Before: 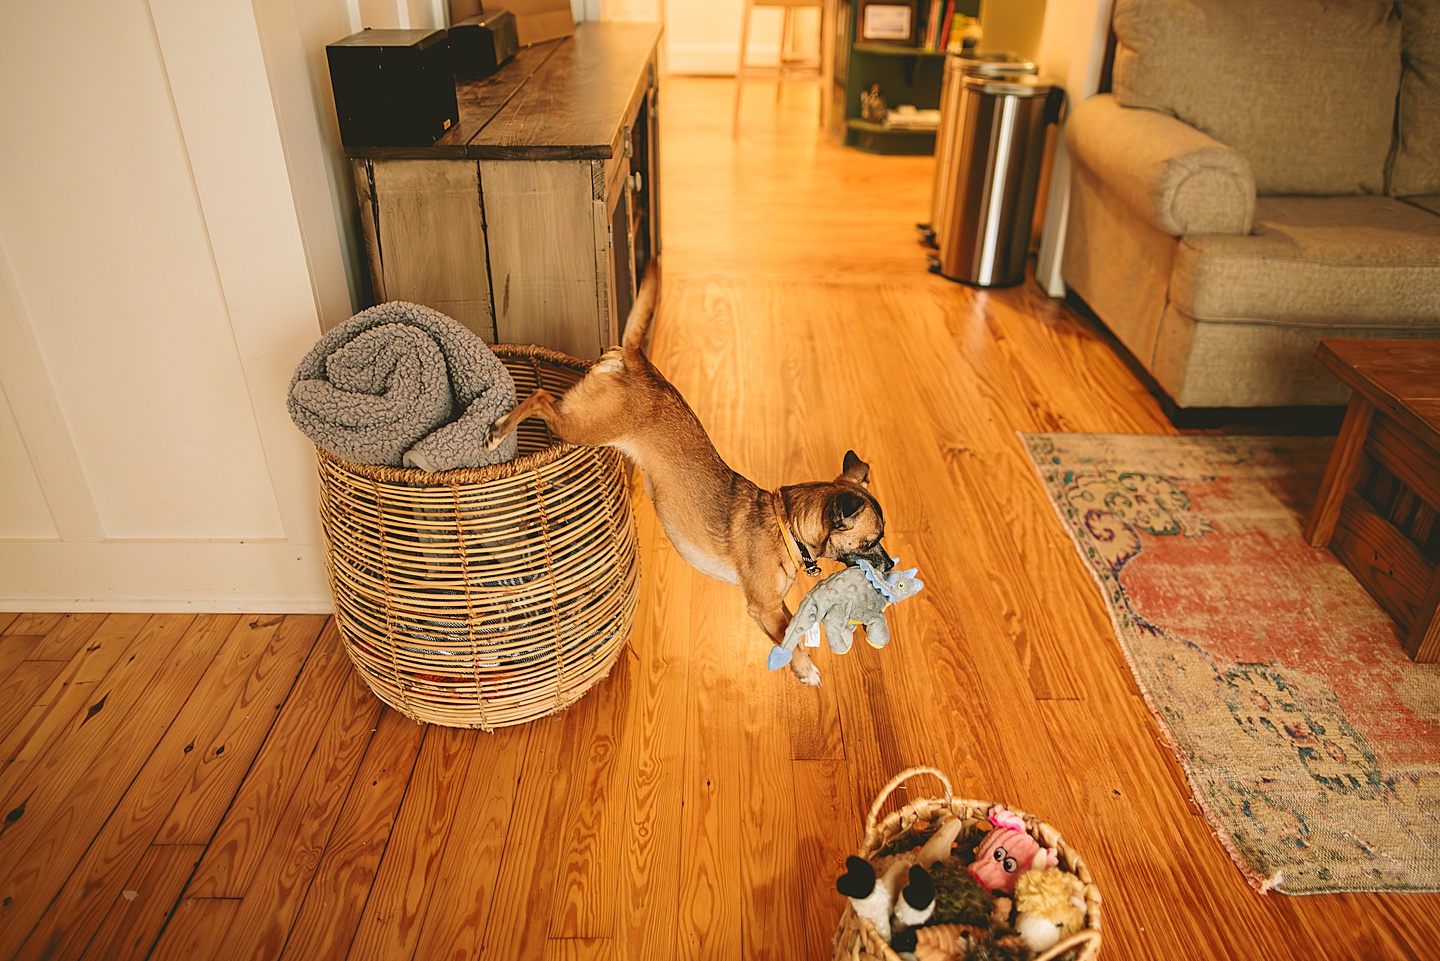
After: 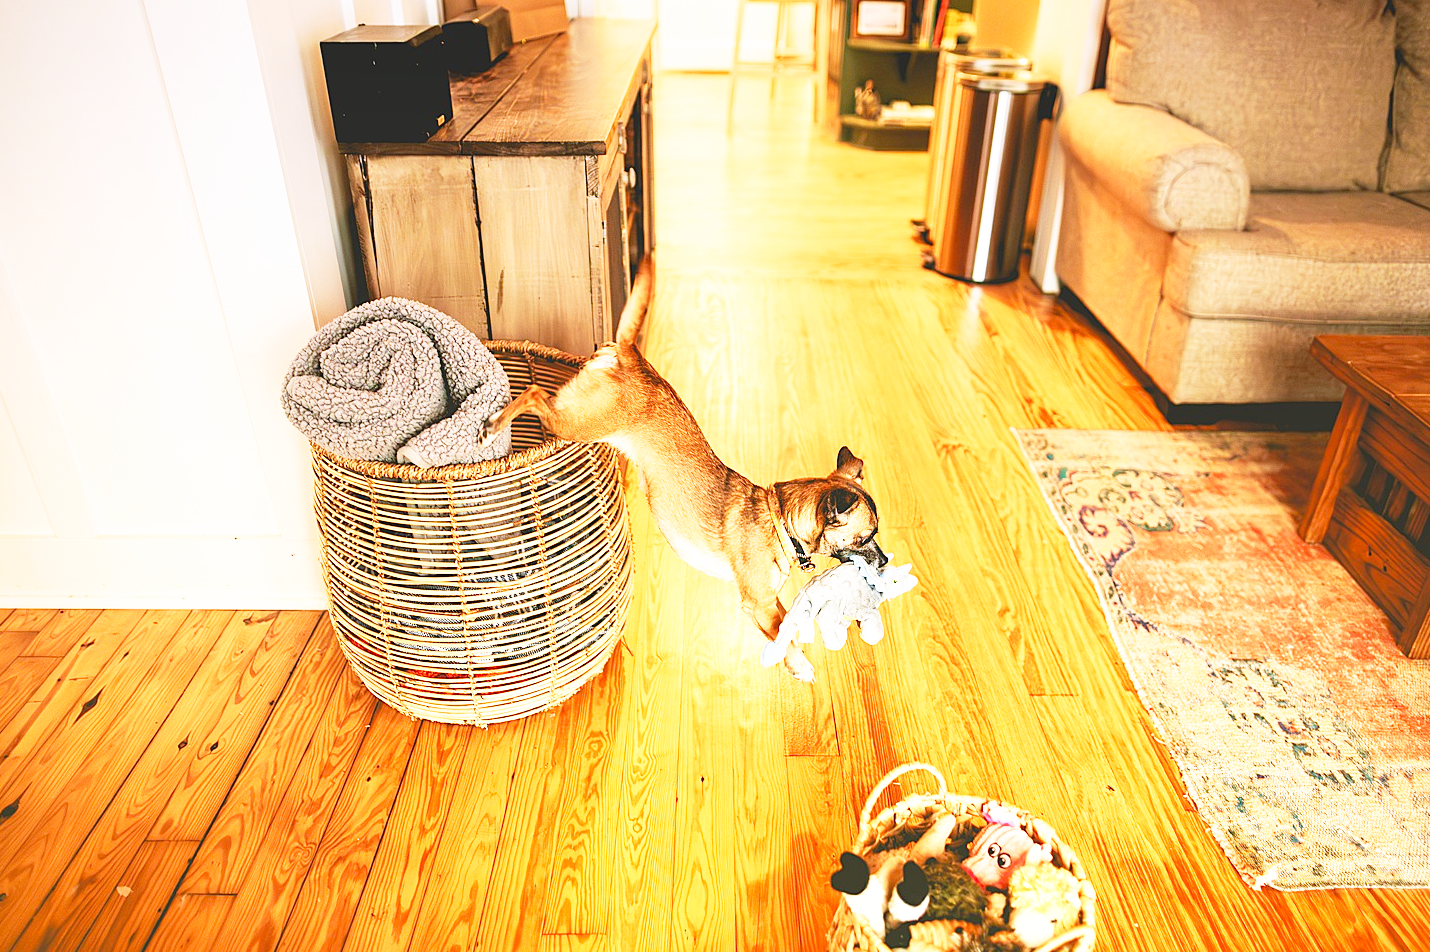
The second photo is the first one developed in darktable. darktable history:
base curve: curves: ch0 [(0, 0) (0.012, 0.01) (0.073, 0.168) (0.31, 0.711) (0.645, 0.957) (1, 1)], preserve colors none
exposure: black level correction 0, exposure 0.953 EV, compensate exposure bias true, compensate highlight preservation false
crop: left 0.434%, top 0.485%, right 0.244%, bottom 0.386%
graduated density: hue 238.83°, saturation 50%
shadows and highlights: radius 125.46, shadows 21.19, highlights -21.19, low approximation 0.01
